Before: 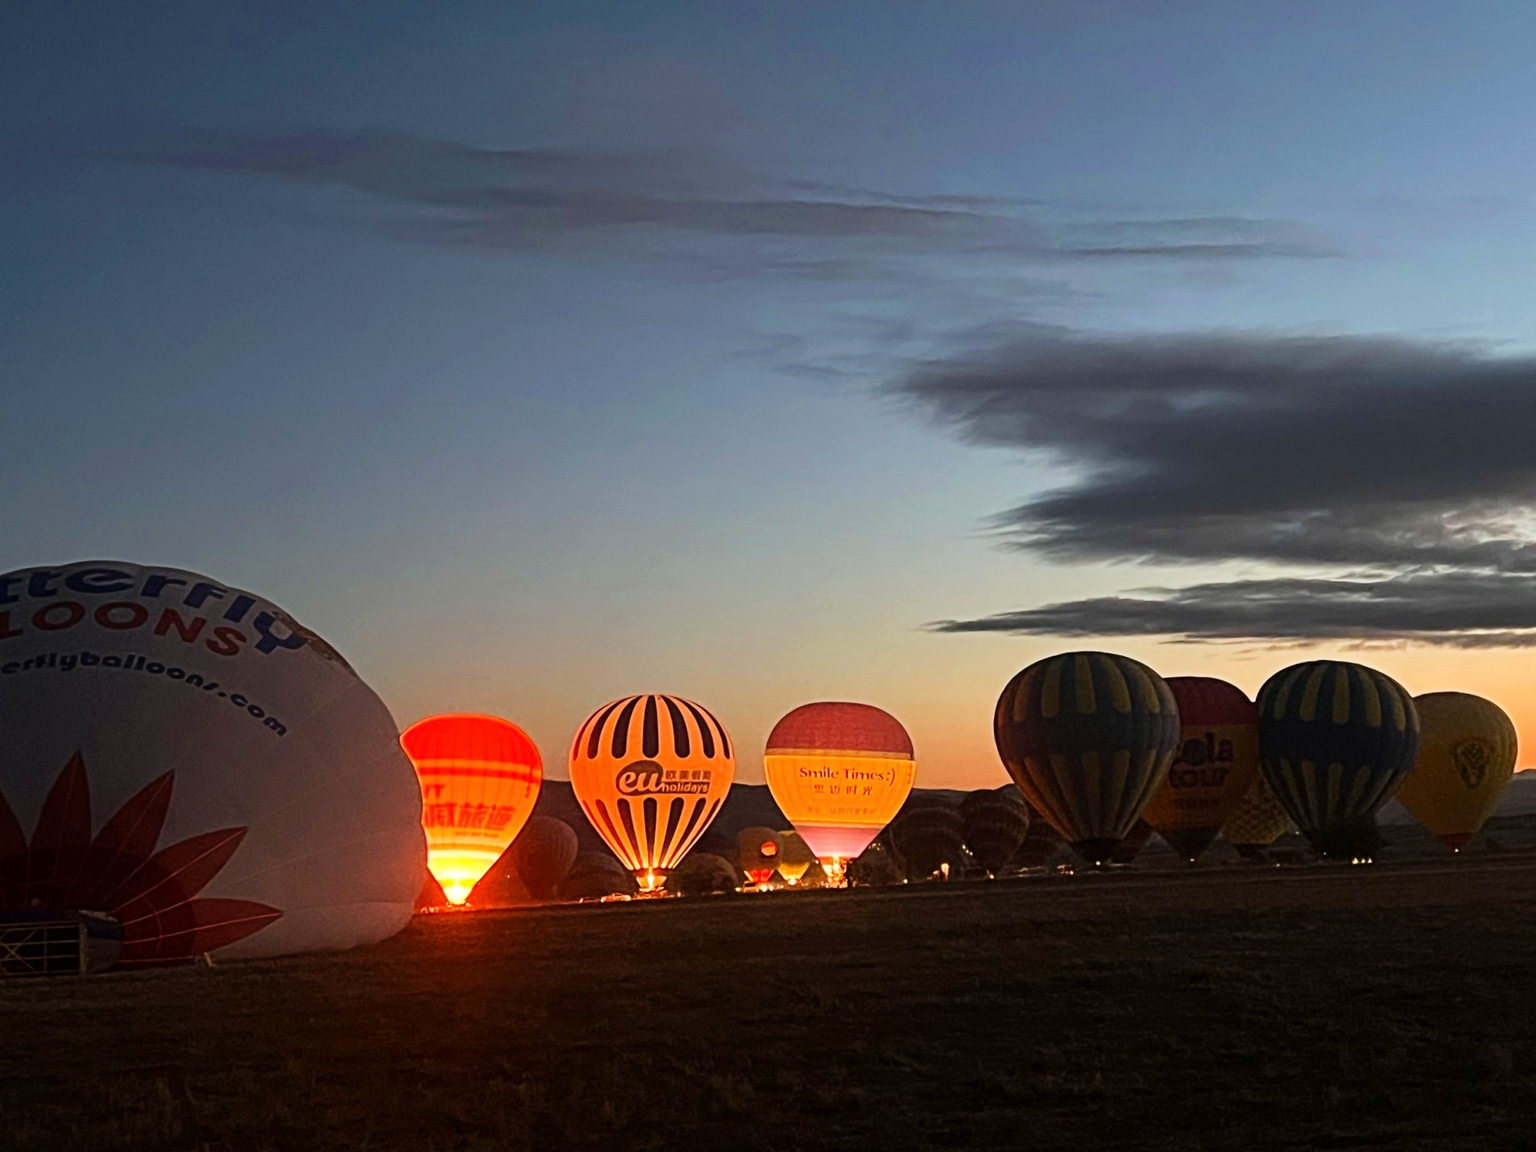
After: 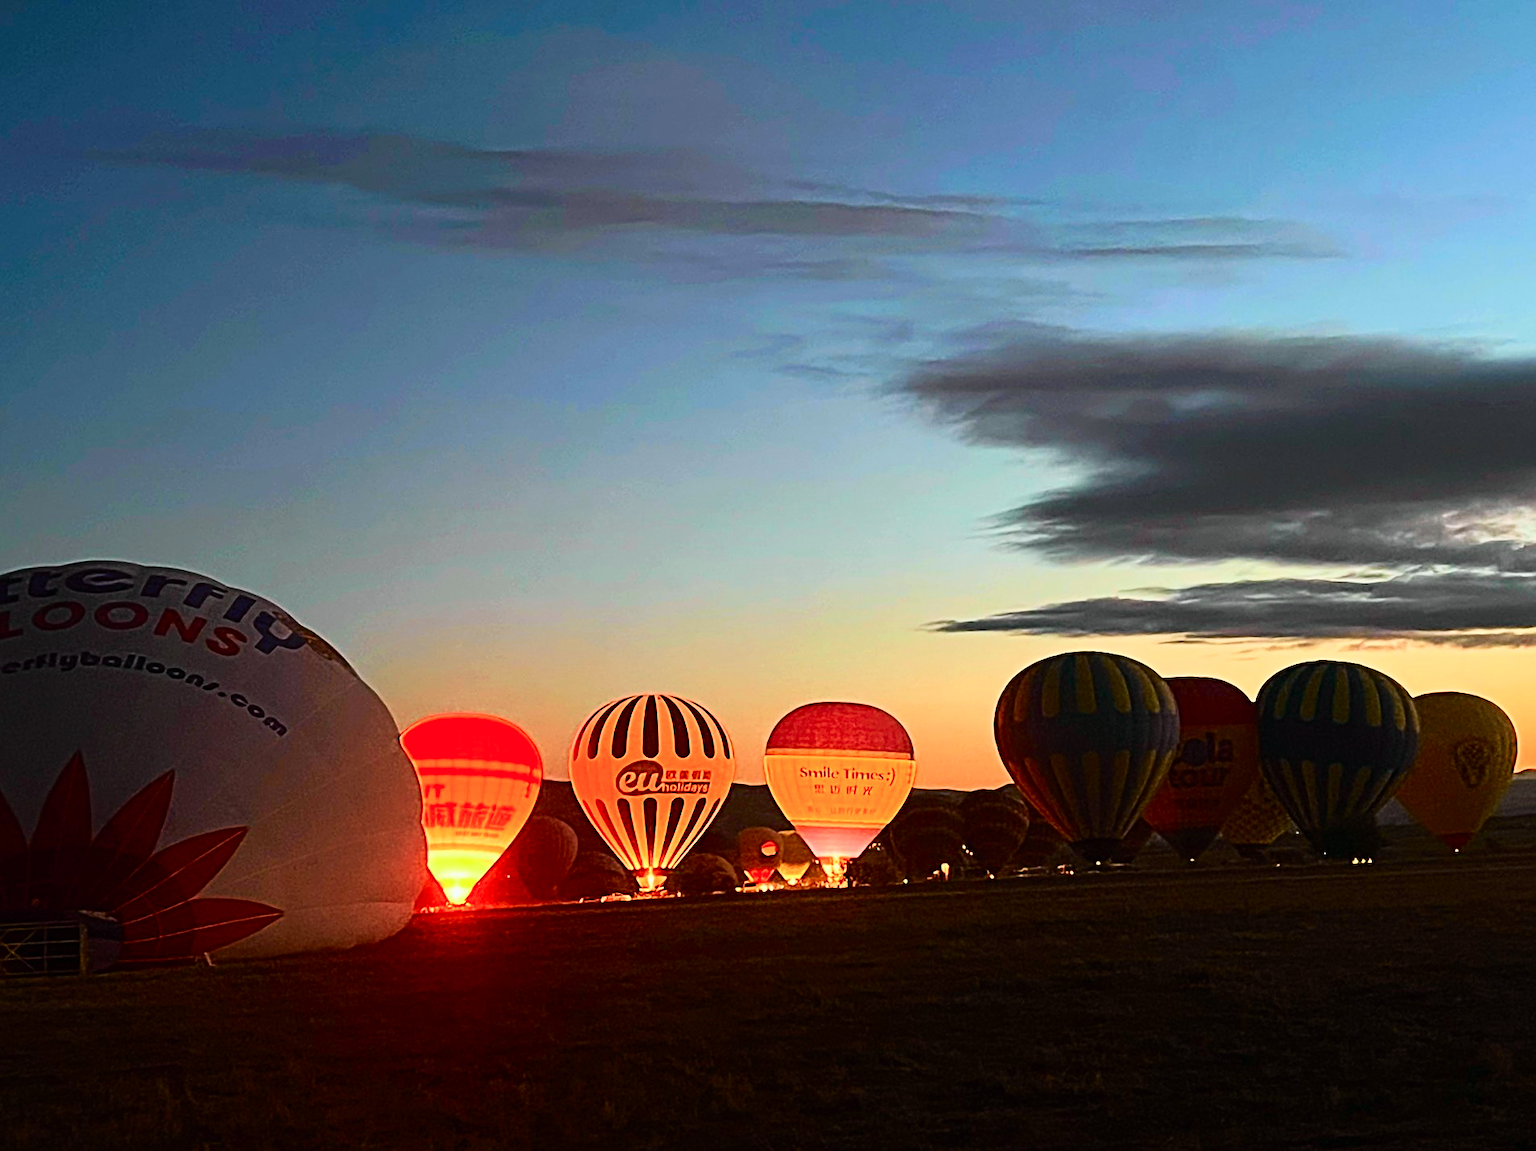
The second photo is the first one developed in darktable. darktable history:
sharpen: on, module defaults
tone curve: curves: ch0 [(0, 0.003) (0.044, 0.032) (0.12, 0.089) (0.19, 0.164) (0.269, 0.269) (0.473, 0.533) (0.595, 0.695) (0.718, 0.823) (0.855, 0.931) (1, 0.982)]; ch1 [(0, 0) (0.243, 0.245) (0.427, 0.387) (0.493, 0.481) (0.501, 0.5) (0.521, 0.528) (0.554, 0.586) (0.607, 0.655) (0.671, 0.735) (0.796, 0.85) (1, 1)]; ch2 [(0, 0) (0.249, 0.216) (0.357, 0.317) (0.448, 0.432) (0.478, 0.492) (0.498, 0.499) (0.517, 0.519) (0.537, 0.57) (0.569, 0.623) (0.61, 0.663) (0.706, 0.75) (0.808, 0.809) (0.991, 0.968)], color space Lab, independent channels, preserve colors none
